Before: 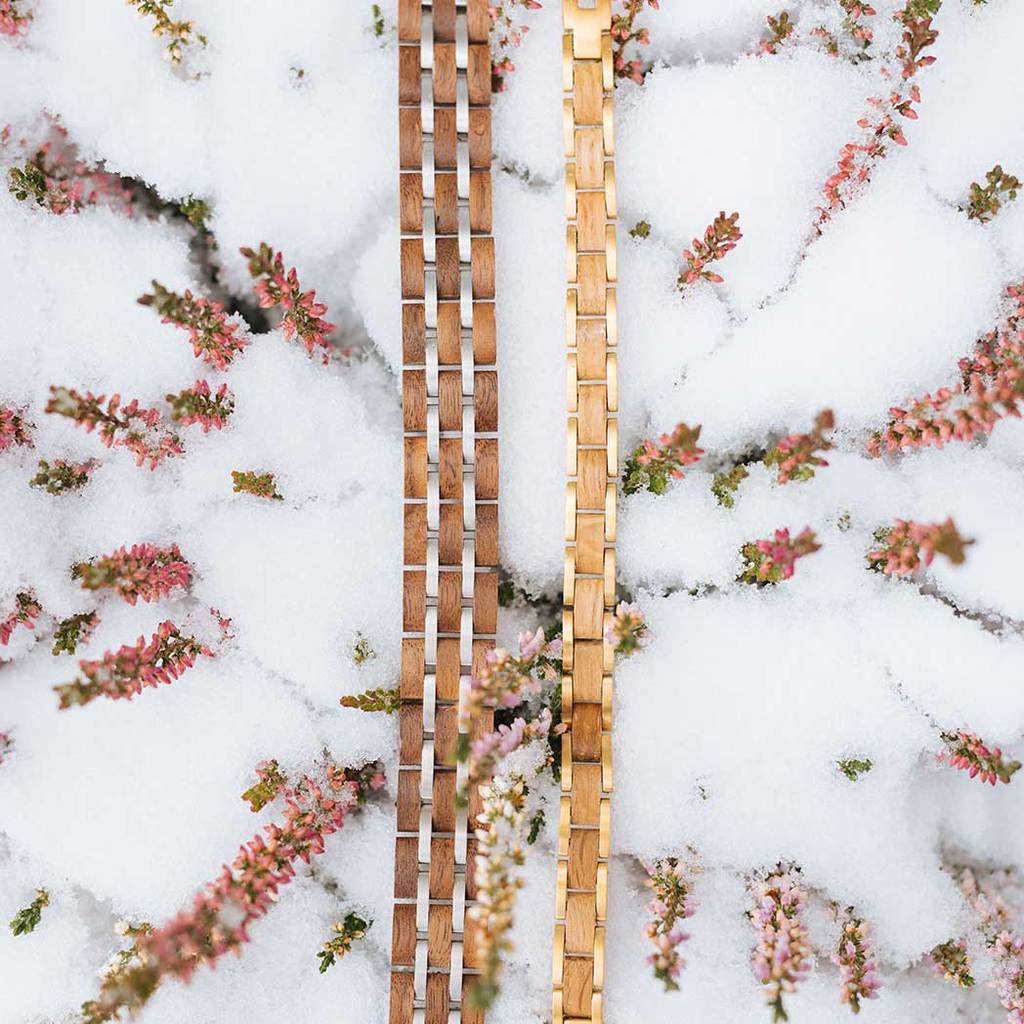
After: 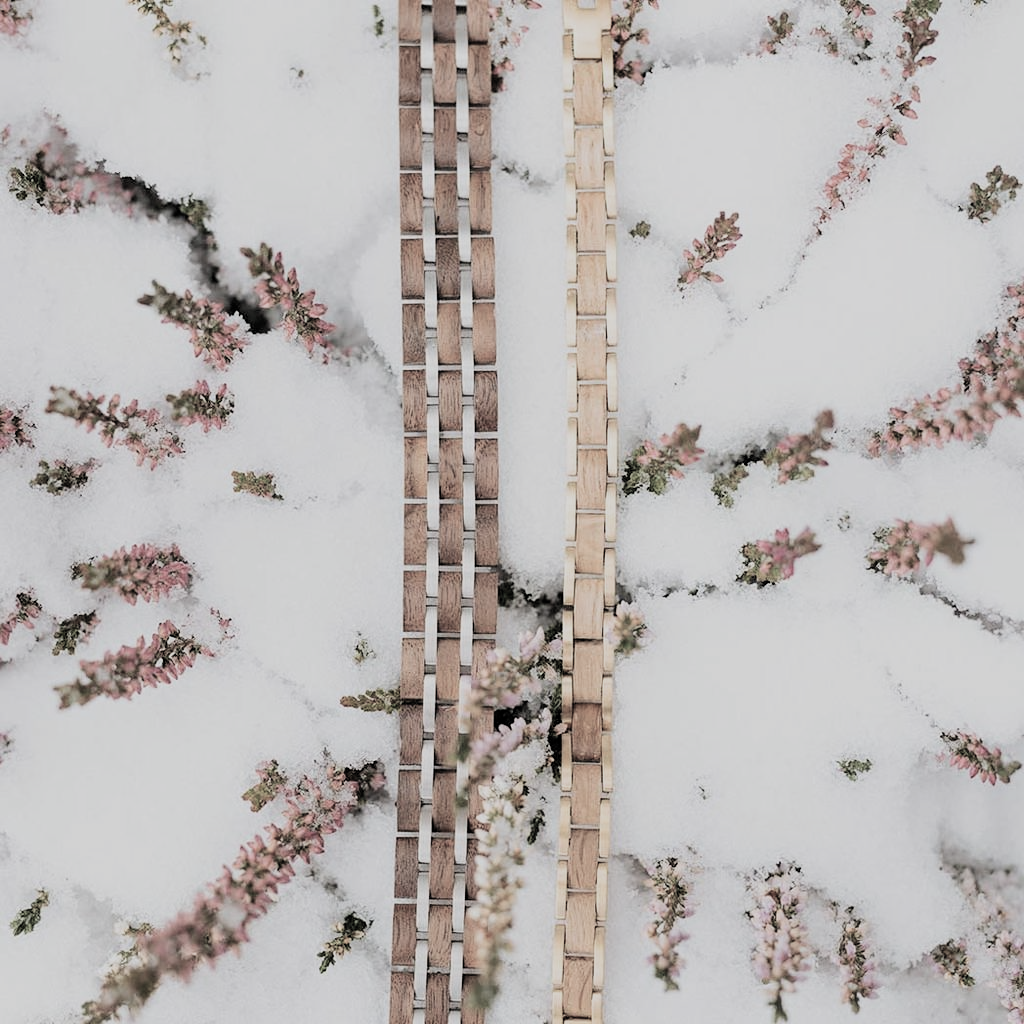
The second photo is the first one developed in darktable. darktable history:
filmic rgb: black relative exposure -5.14 EV, white relative exposure 3.99 EV, threshold 2.95 EV, hardness 2.88, contrast 1.184, highlights saturation mix -29.48%, preserve chrominance RGB euclidean norm, color science v5 (2021), contrast in shadows safe, contrast in highlights safe, enable highlight reconstruction true
